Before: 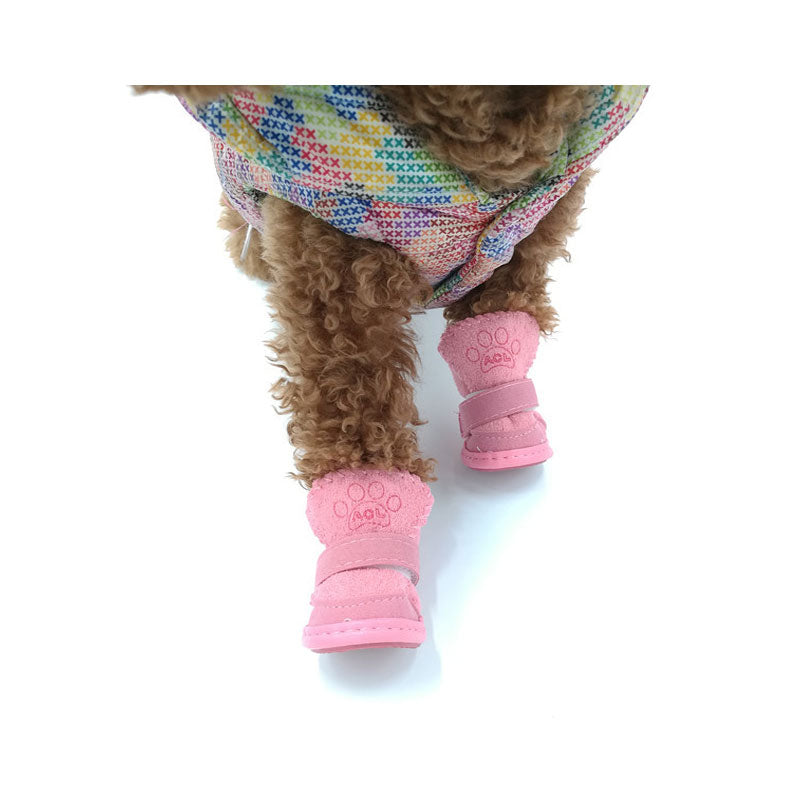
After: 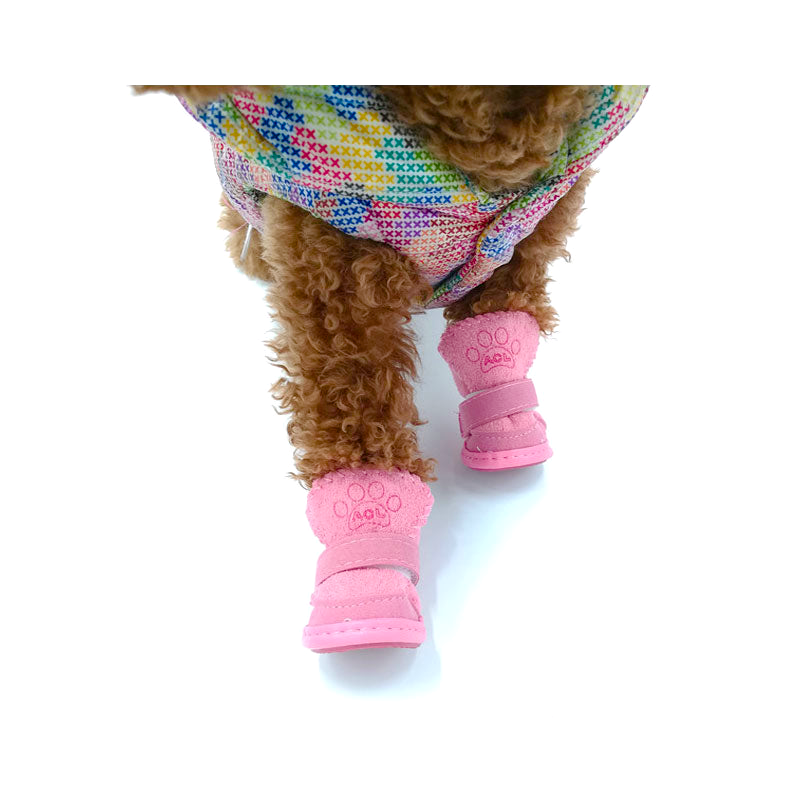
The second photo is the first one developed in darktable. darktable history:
color balance rgb: linear chroma grading › global chroma 9.088%, perceptual saturation grading › global saturation 20%, perceptual saturation grading › highlights -25.325%, perceptual saturation grading › shadows 49.835%, global vibrance 5.616%, contrast 3.706%
color calibration: output R [1.003, 0.027, -0.041, 0], output G [-0.018, 1.043, -0.038, 0], output B [0.071, -0.086, 1.017, 0], illuminant same as pipeline (D50), adaptation none (bypass), x 0.334, y 0.334, temperature 5005.39 K
